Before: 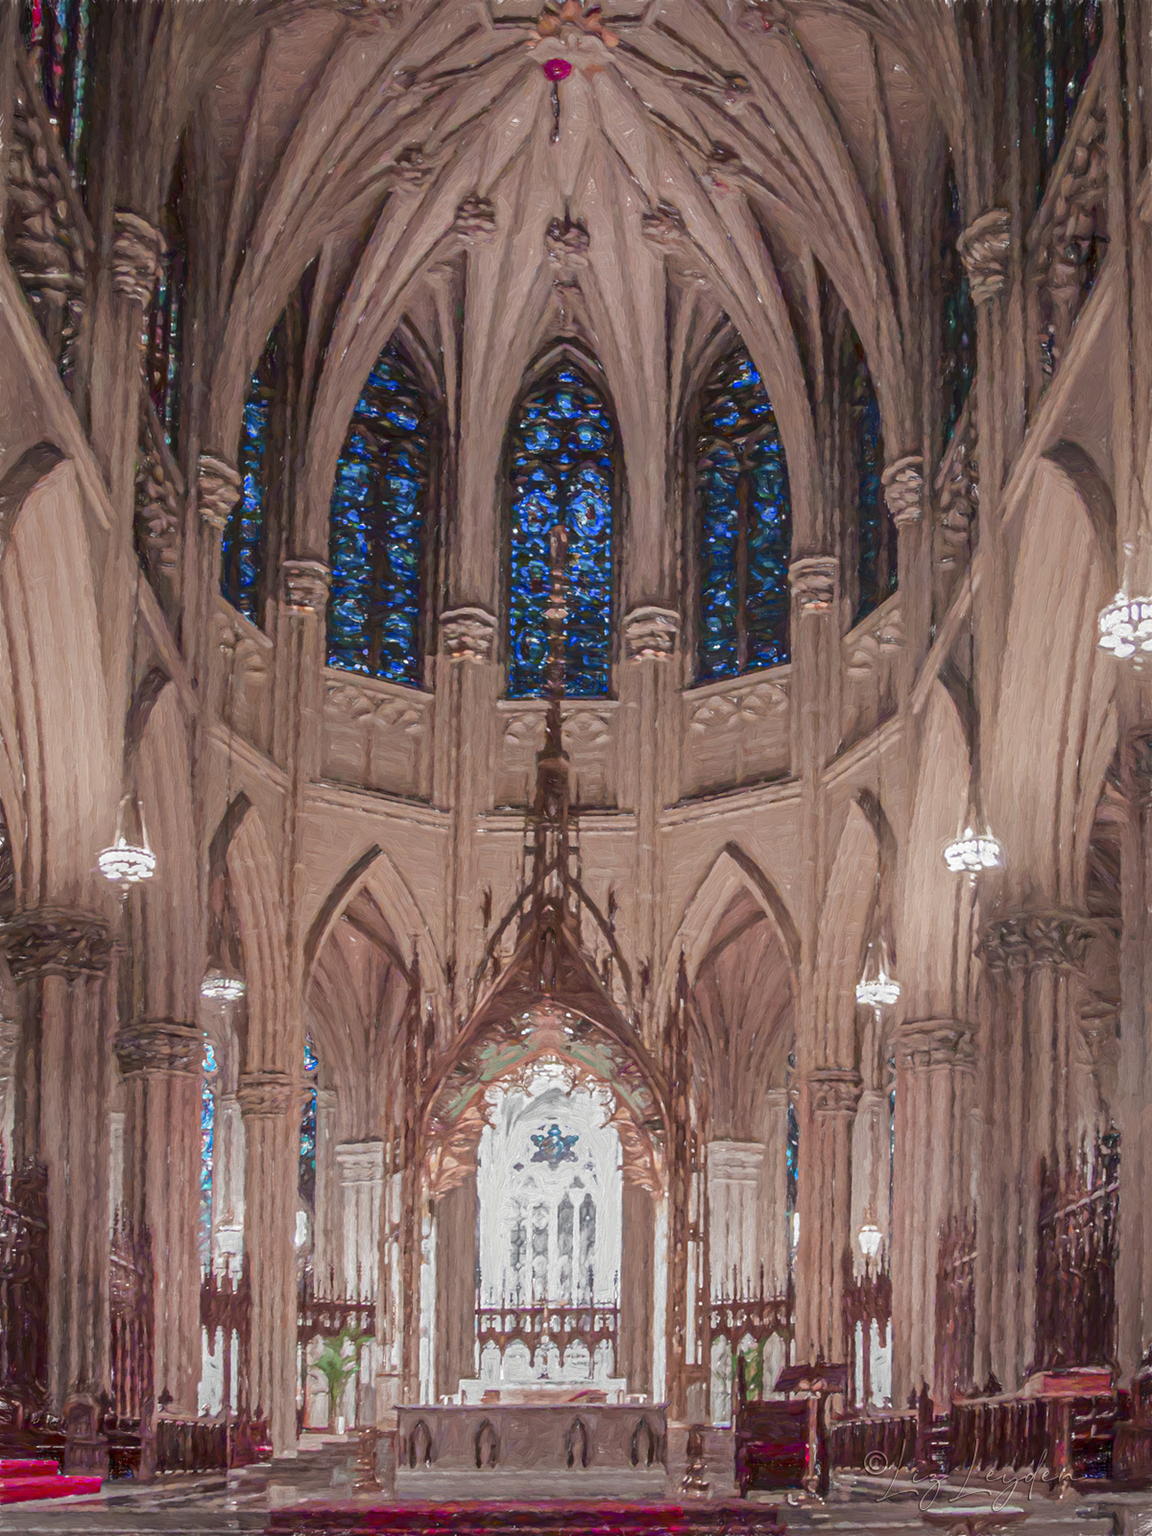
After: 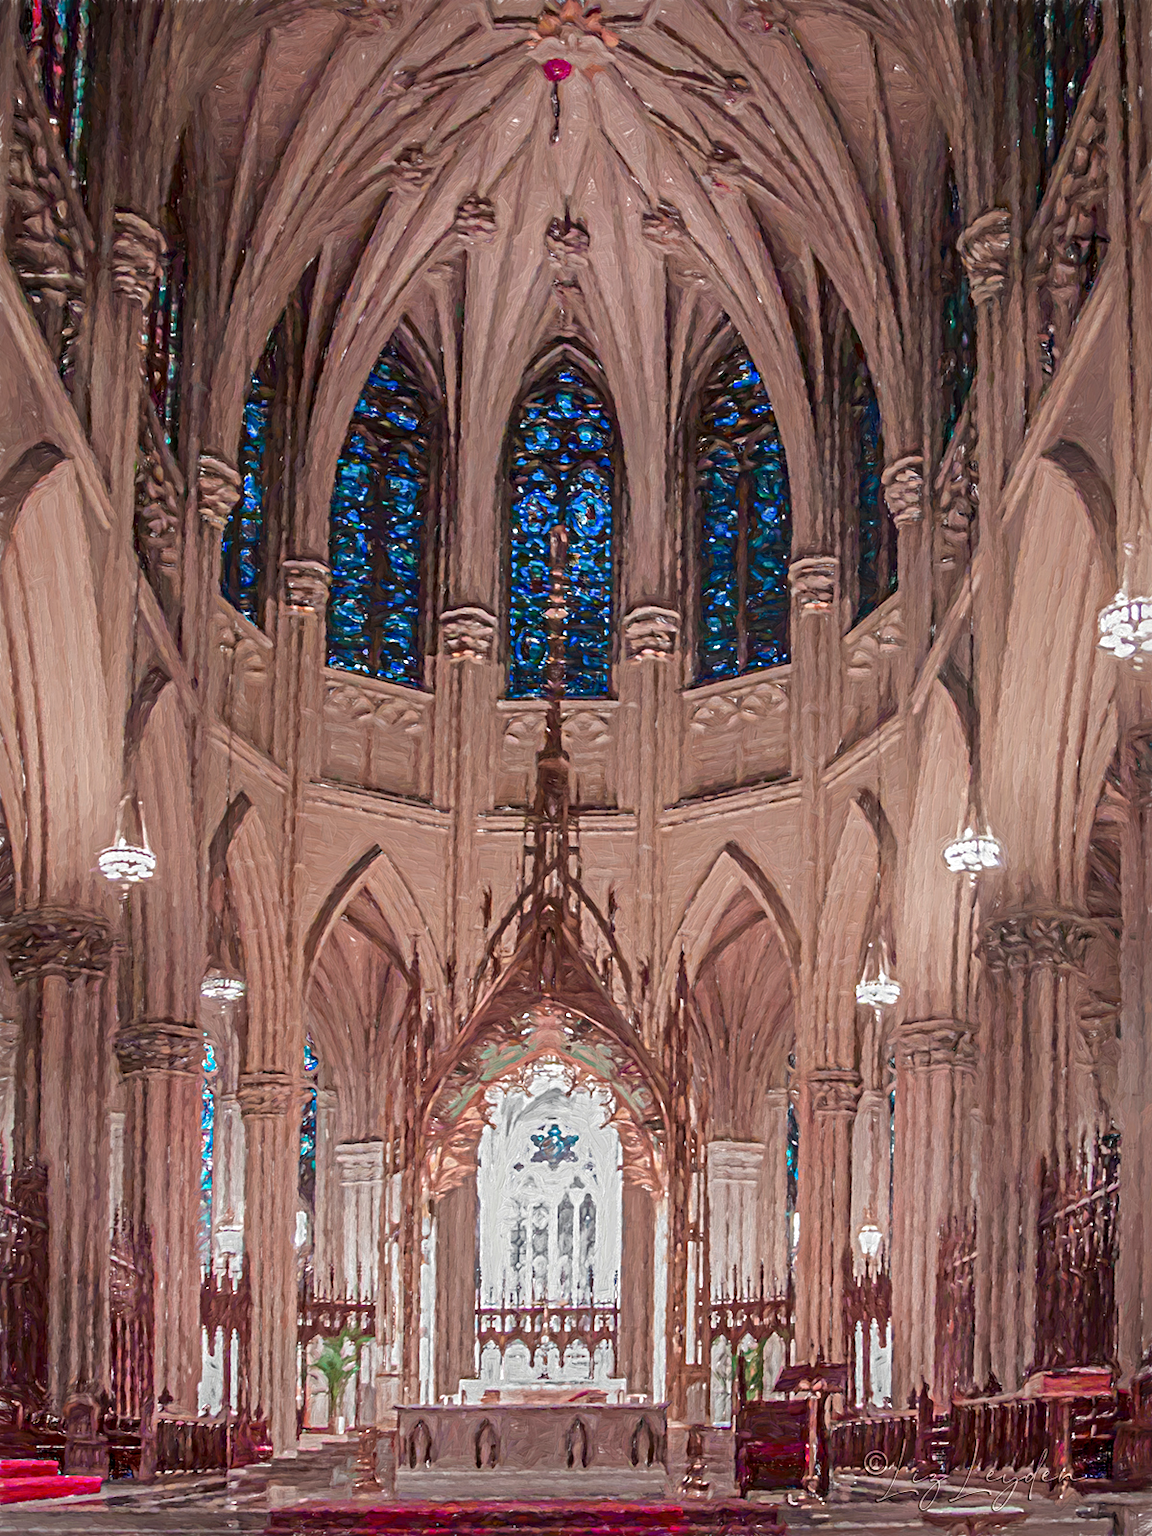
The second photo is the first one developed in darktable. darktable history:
sharpen: radius 3.994
